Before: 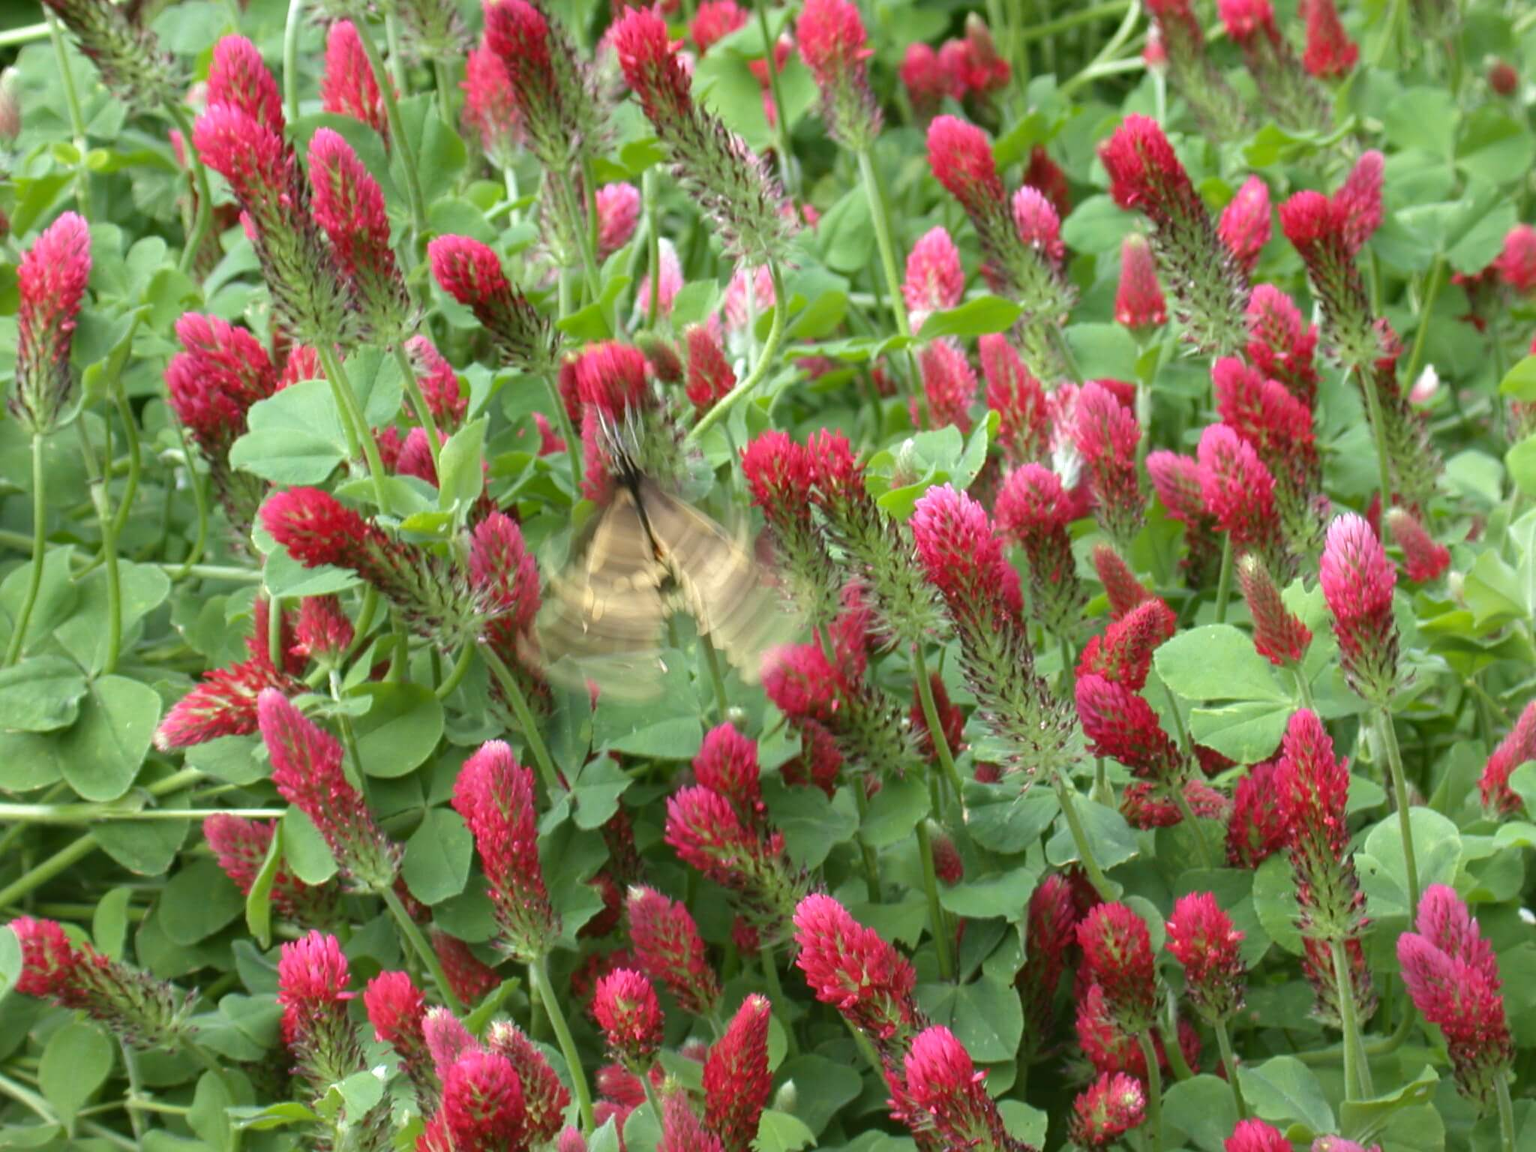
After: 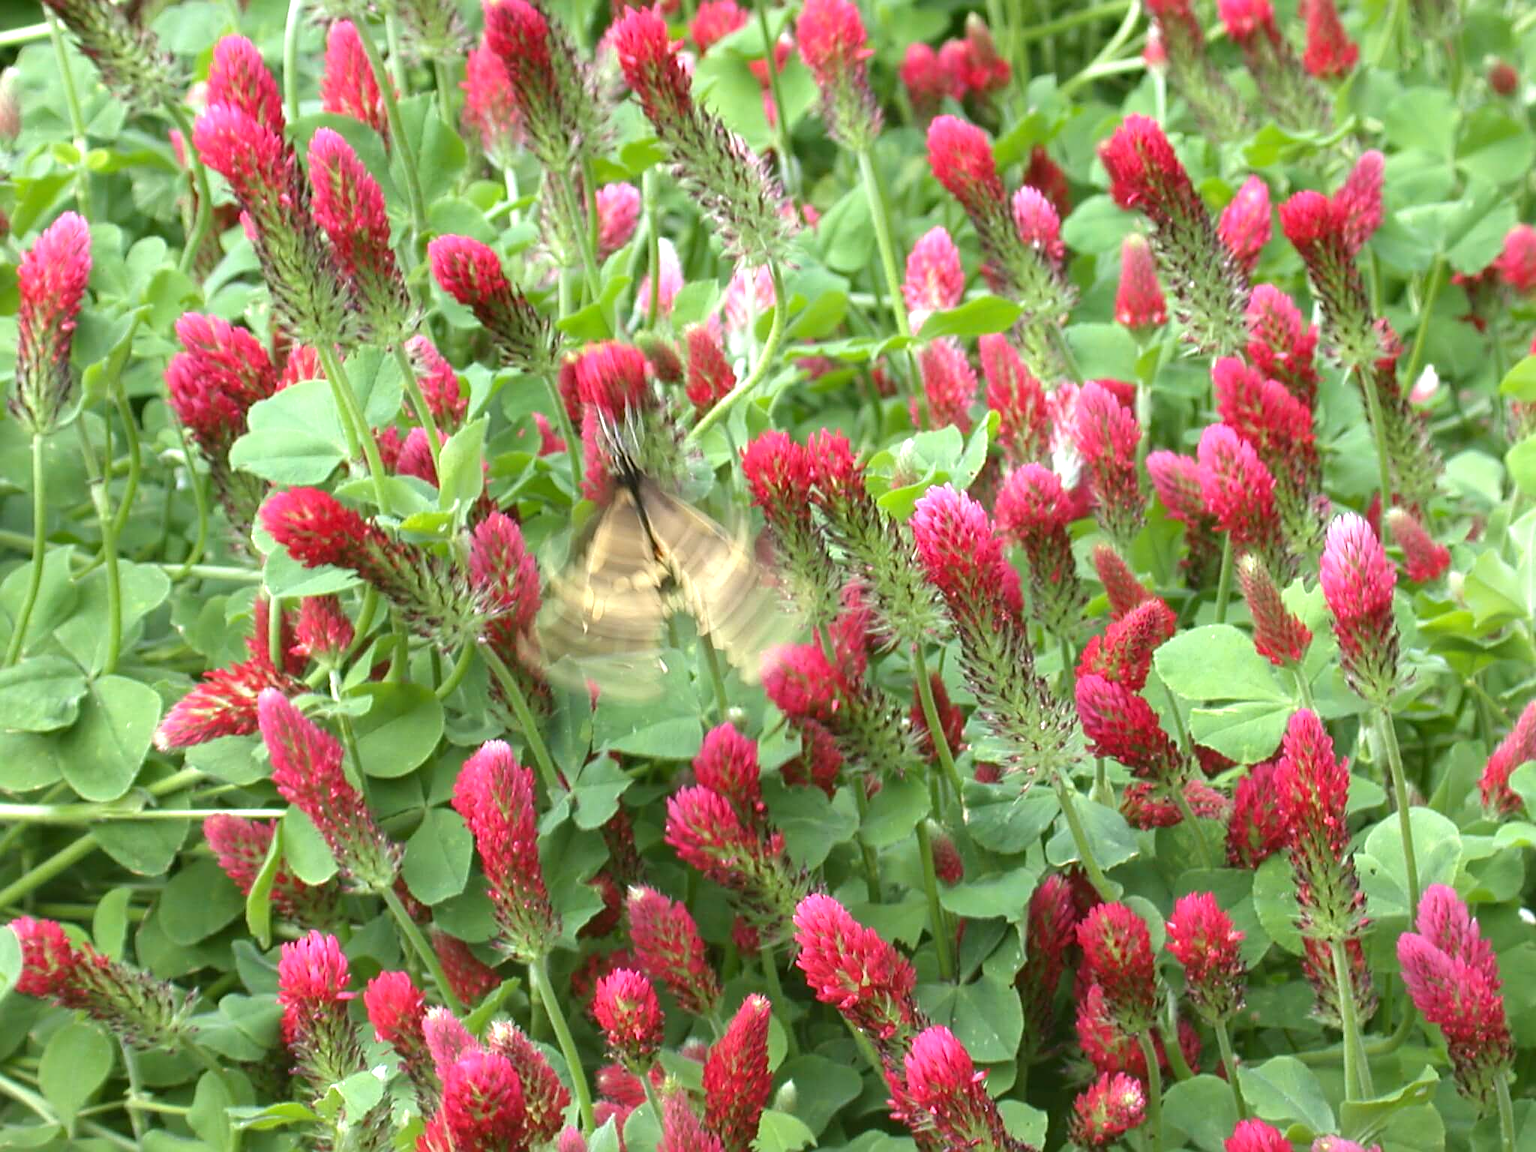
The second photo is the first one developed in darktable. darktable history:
exposure: exposure 0.485 EV, compensate highlight preservation false
sharpen: on, module defaults
